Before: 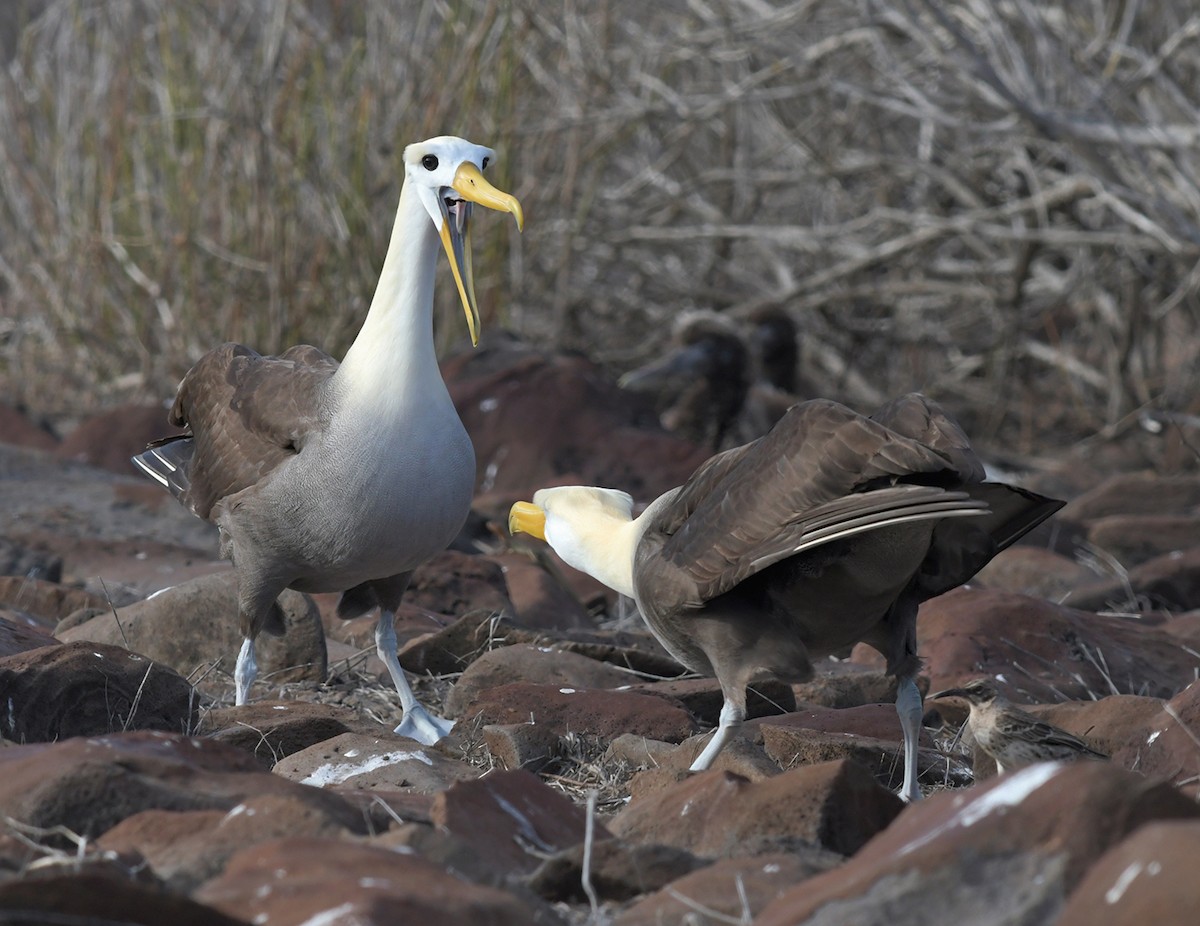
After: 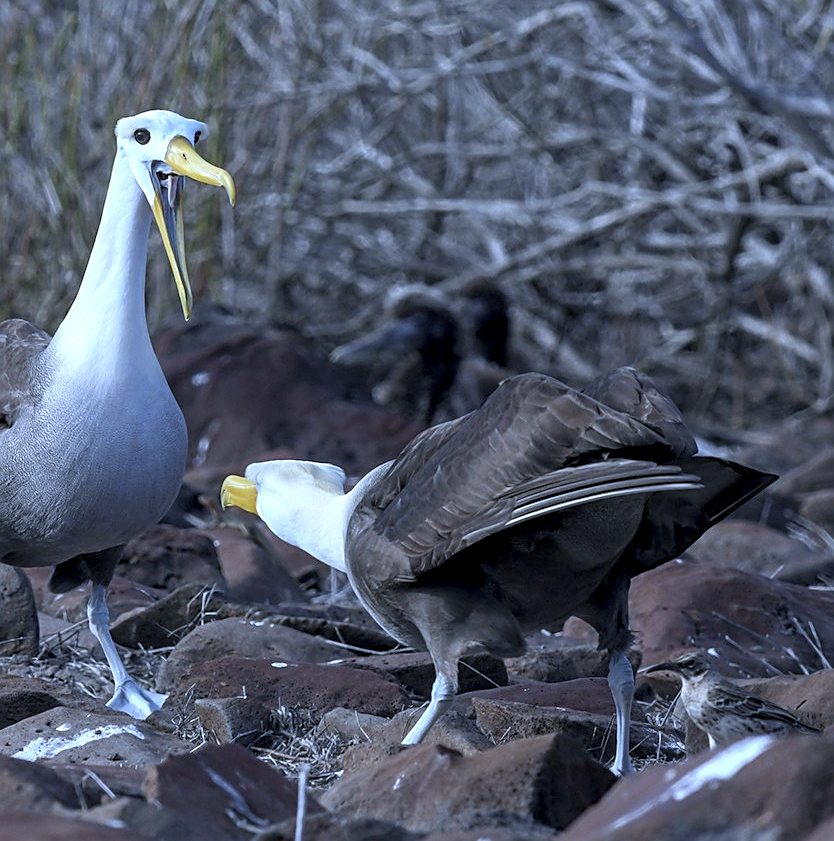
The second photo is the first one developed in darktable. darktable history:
white balance: red 0.871, blue 1.249
sharpen: on, module defaults
crop and rotate: left 24.034%, top 2.838%, right 6.406%, bottom 6.299%
local contrast: highlights 59%, detail 145%
